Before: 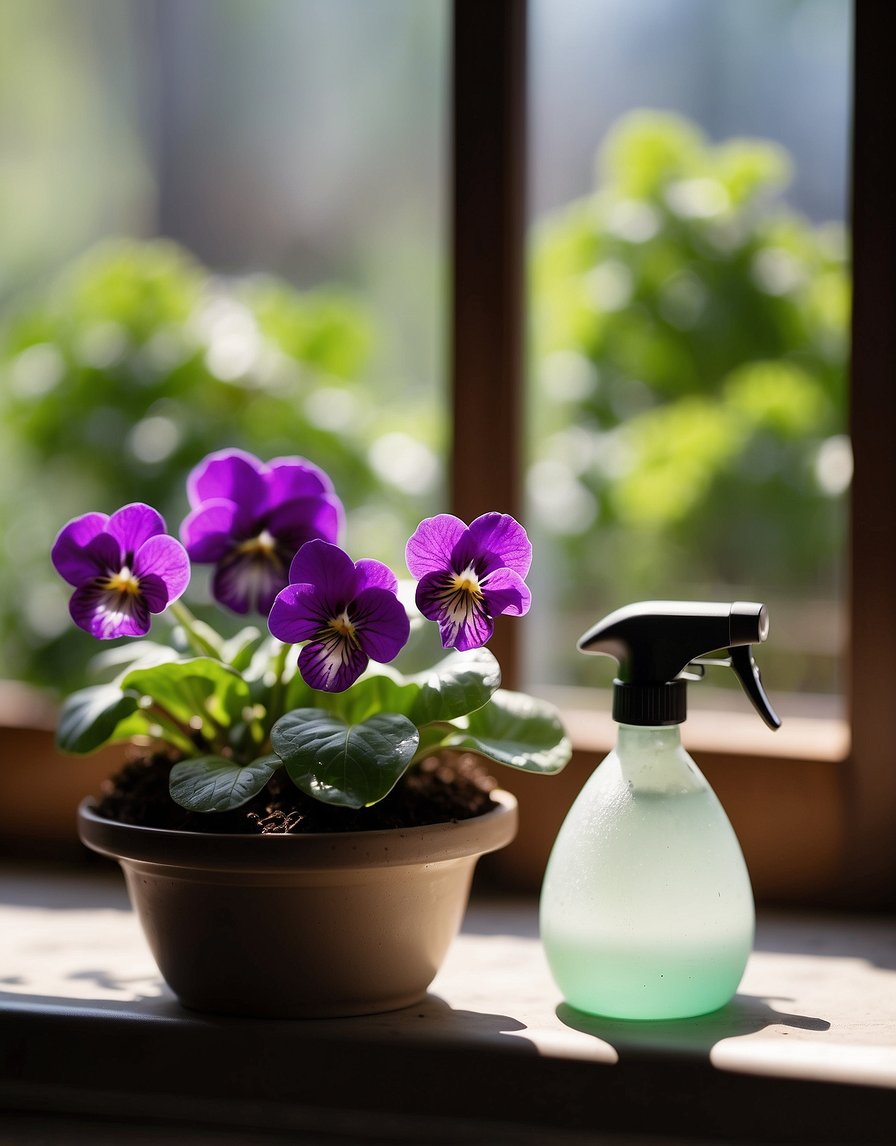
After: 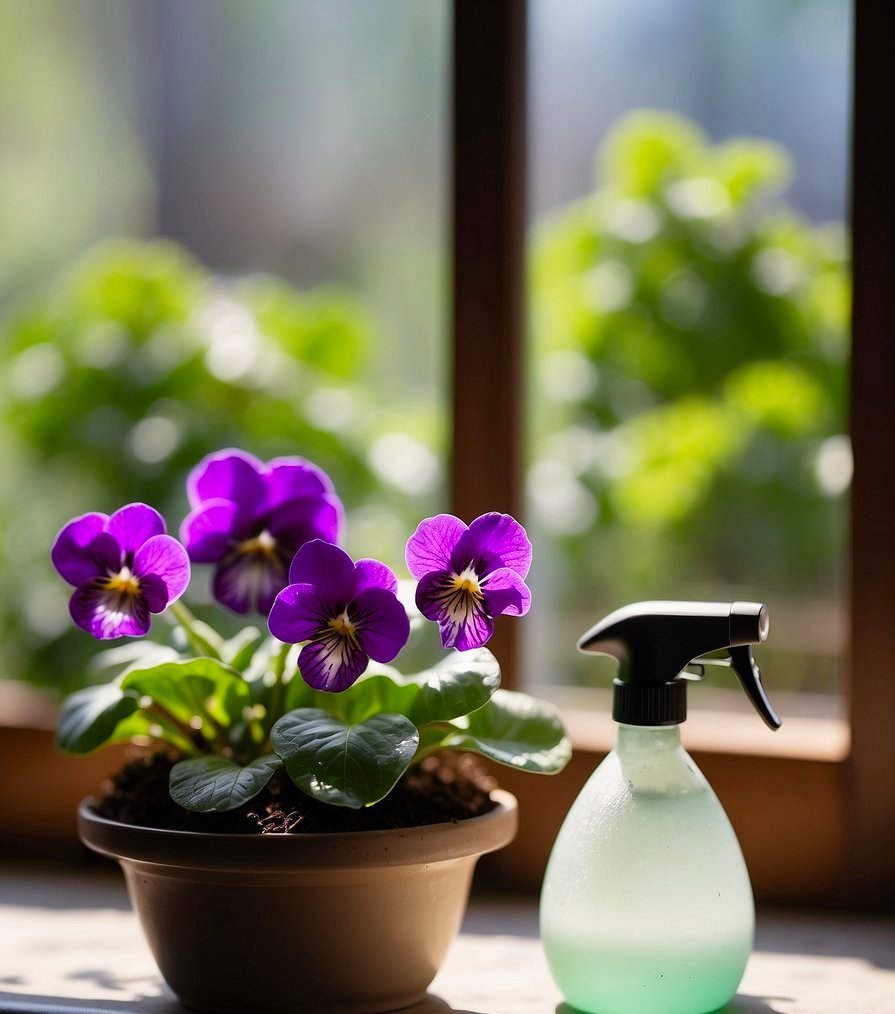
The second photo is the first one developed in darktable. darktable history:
crop and rotate: top 0%, bottom 11.49%
contrast brightness saturation: saturation 0.18
